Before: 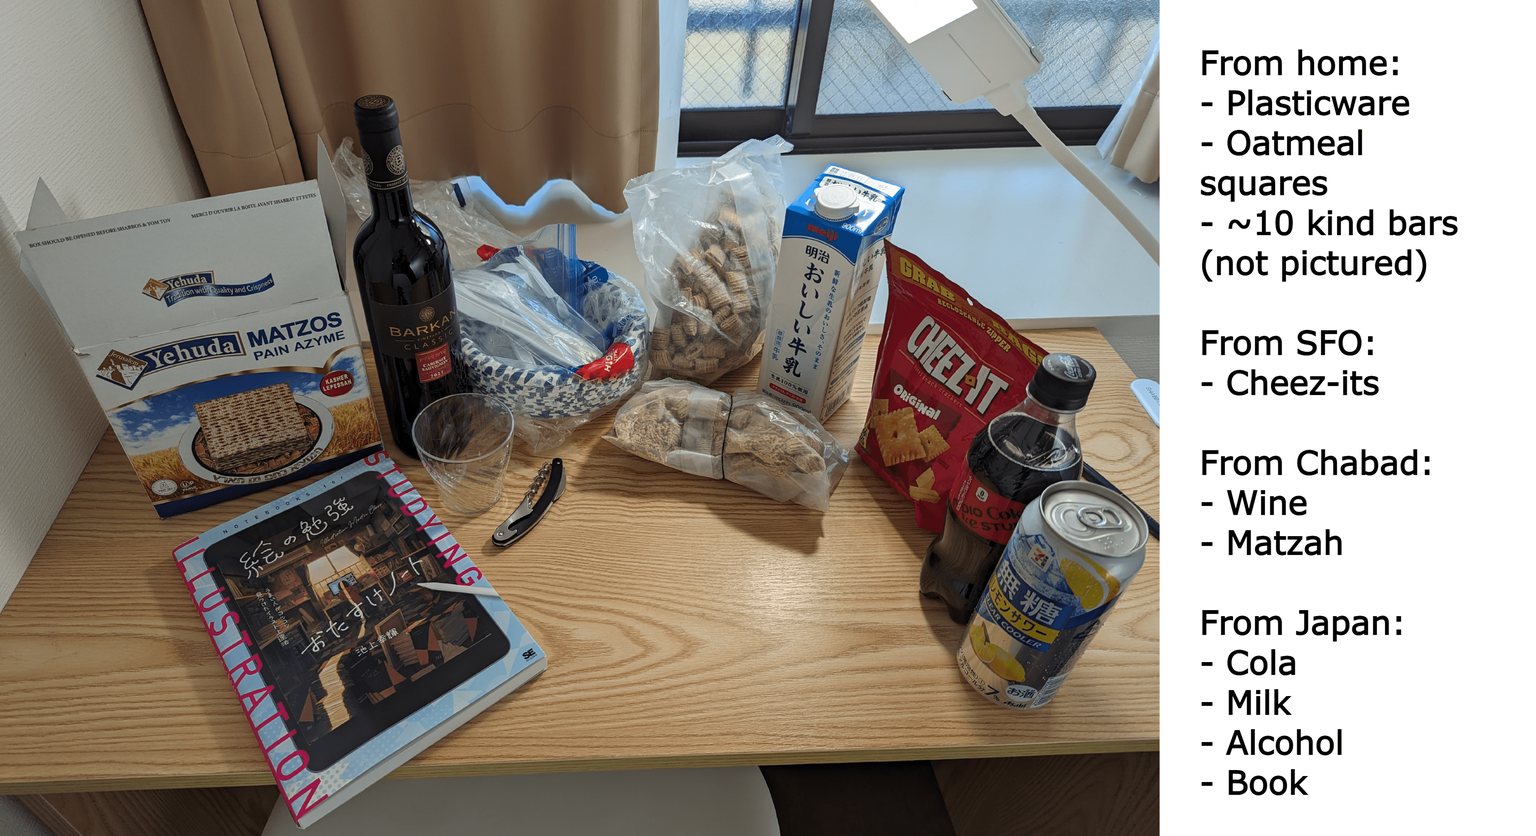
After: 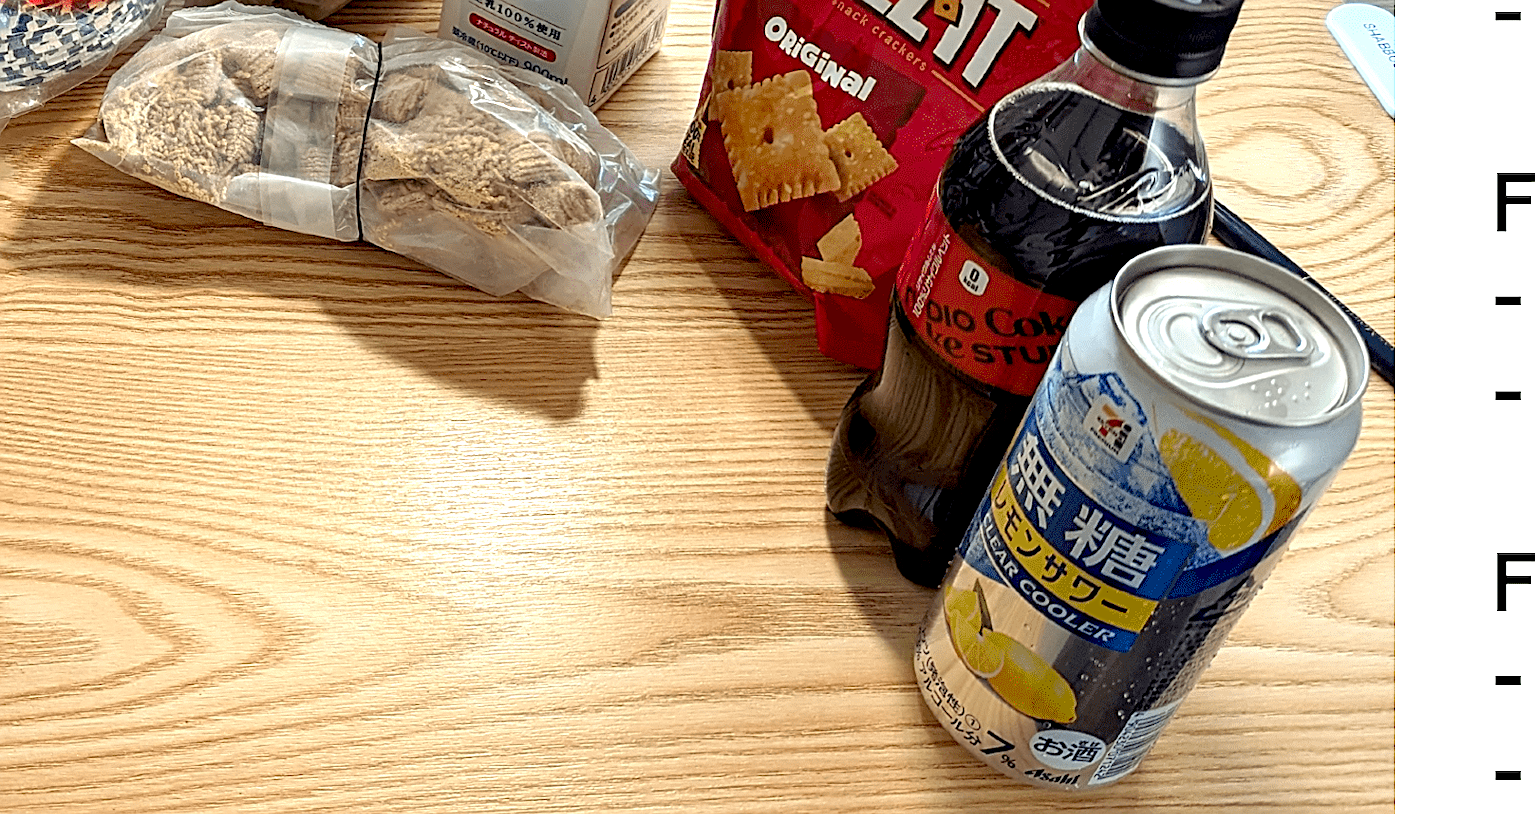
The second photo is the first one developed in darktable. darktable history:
exposure: black level correction 0.011, exposure 1.088 EV, compensate exposure bias true, compensate highlight preservation false
crop: left 37.221%, top 45.169%, right 20.63%, bottom 13.777%
sharpen: on, module defaults
